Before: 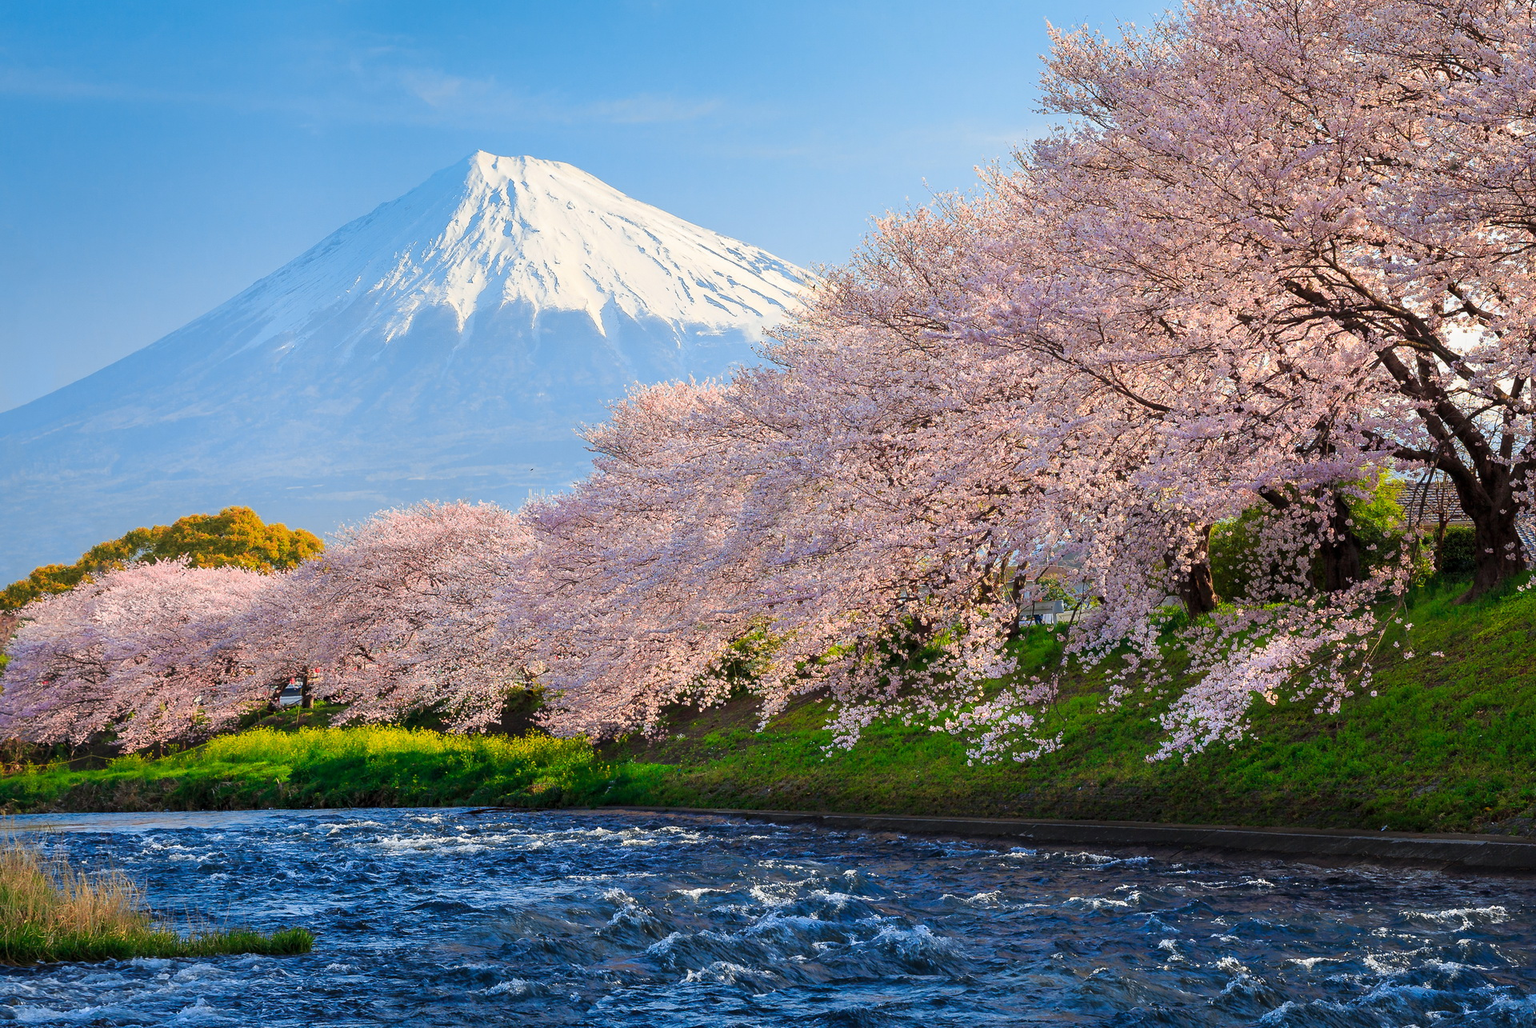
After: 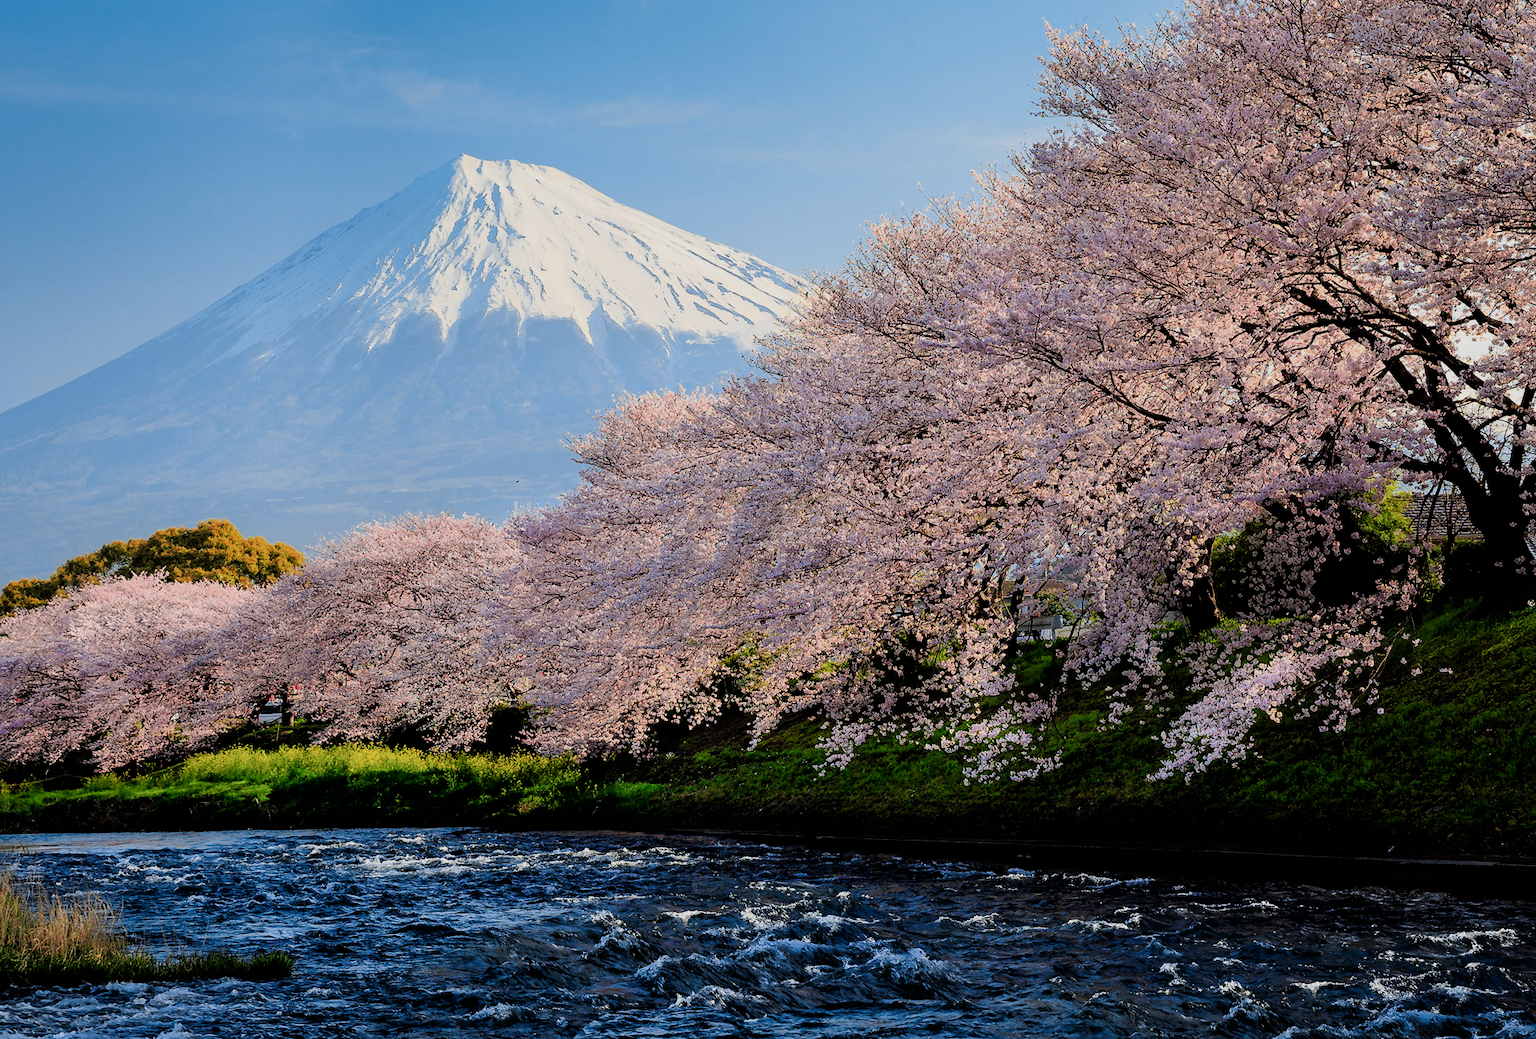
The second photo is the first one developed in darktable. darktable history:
filmic rgb: black relative exposure -4 EV, white relative exposure 3 EV, hardness 3.02, contrast 1.5
crop and rotate: left 1.774%, right 0.633%, bottom 1.28%
exposure: exposure -0.492 EV, compensate highlight preservation false
